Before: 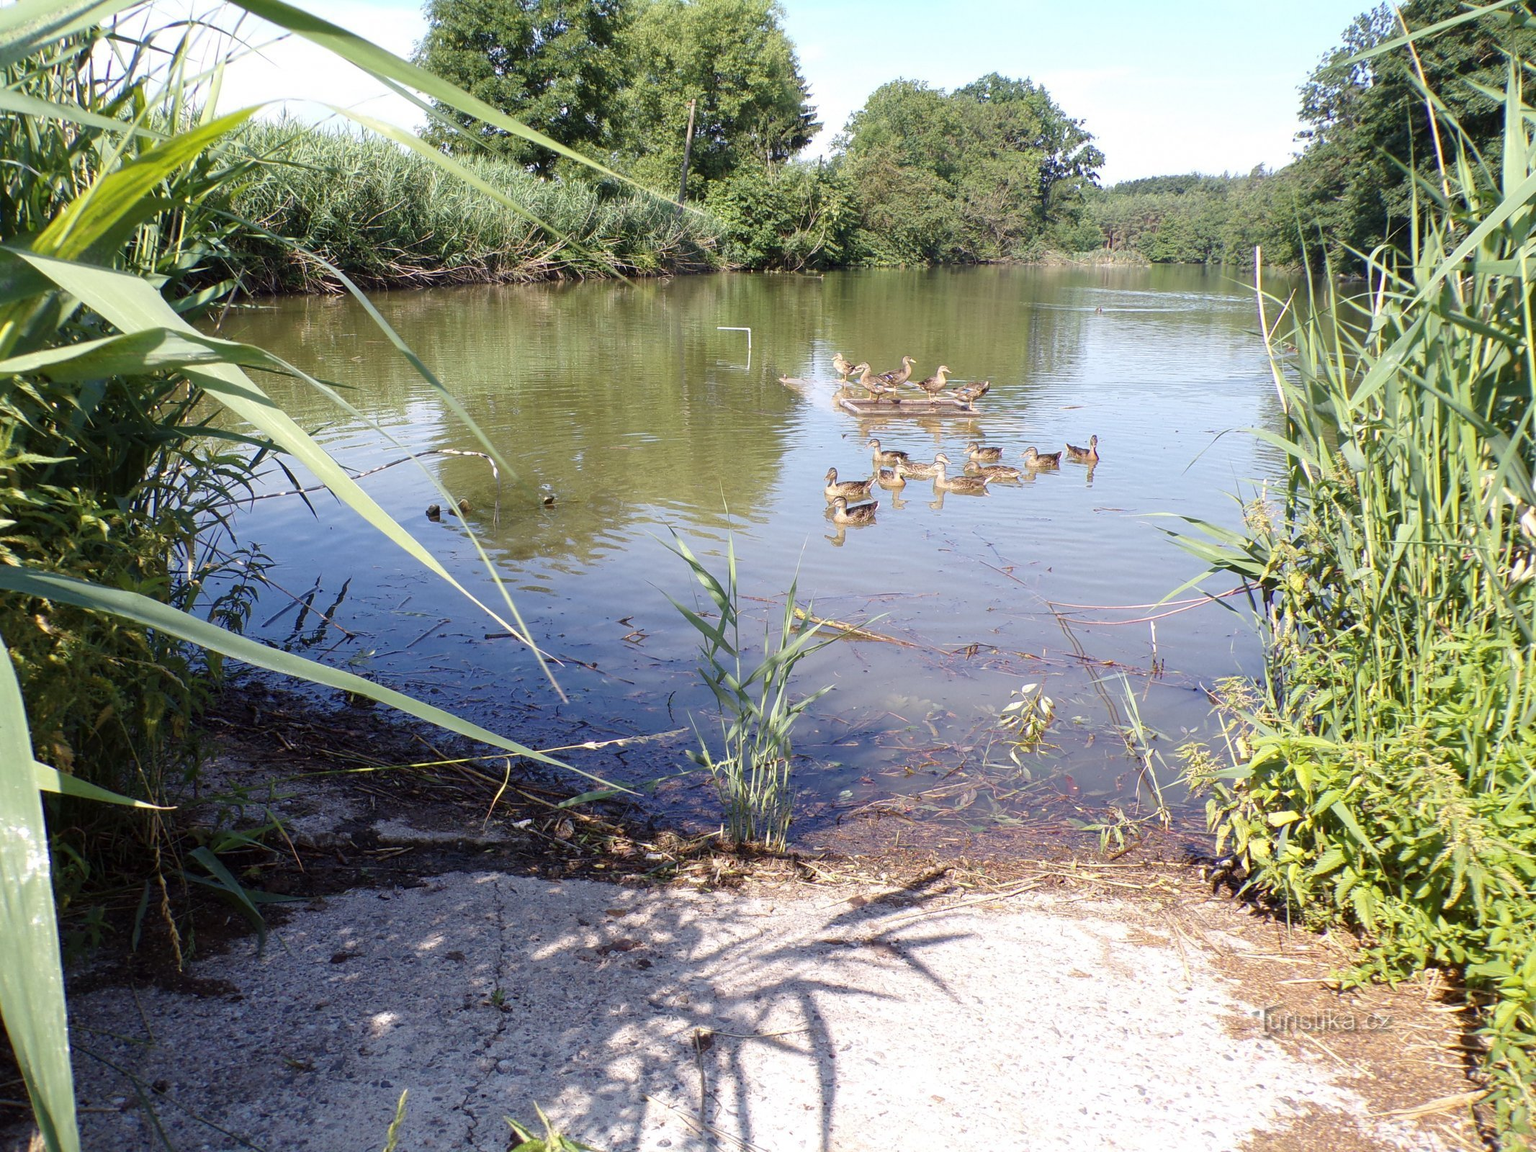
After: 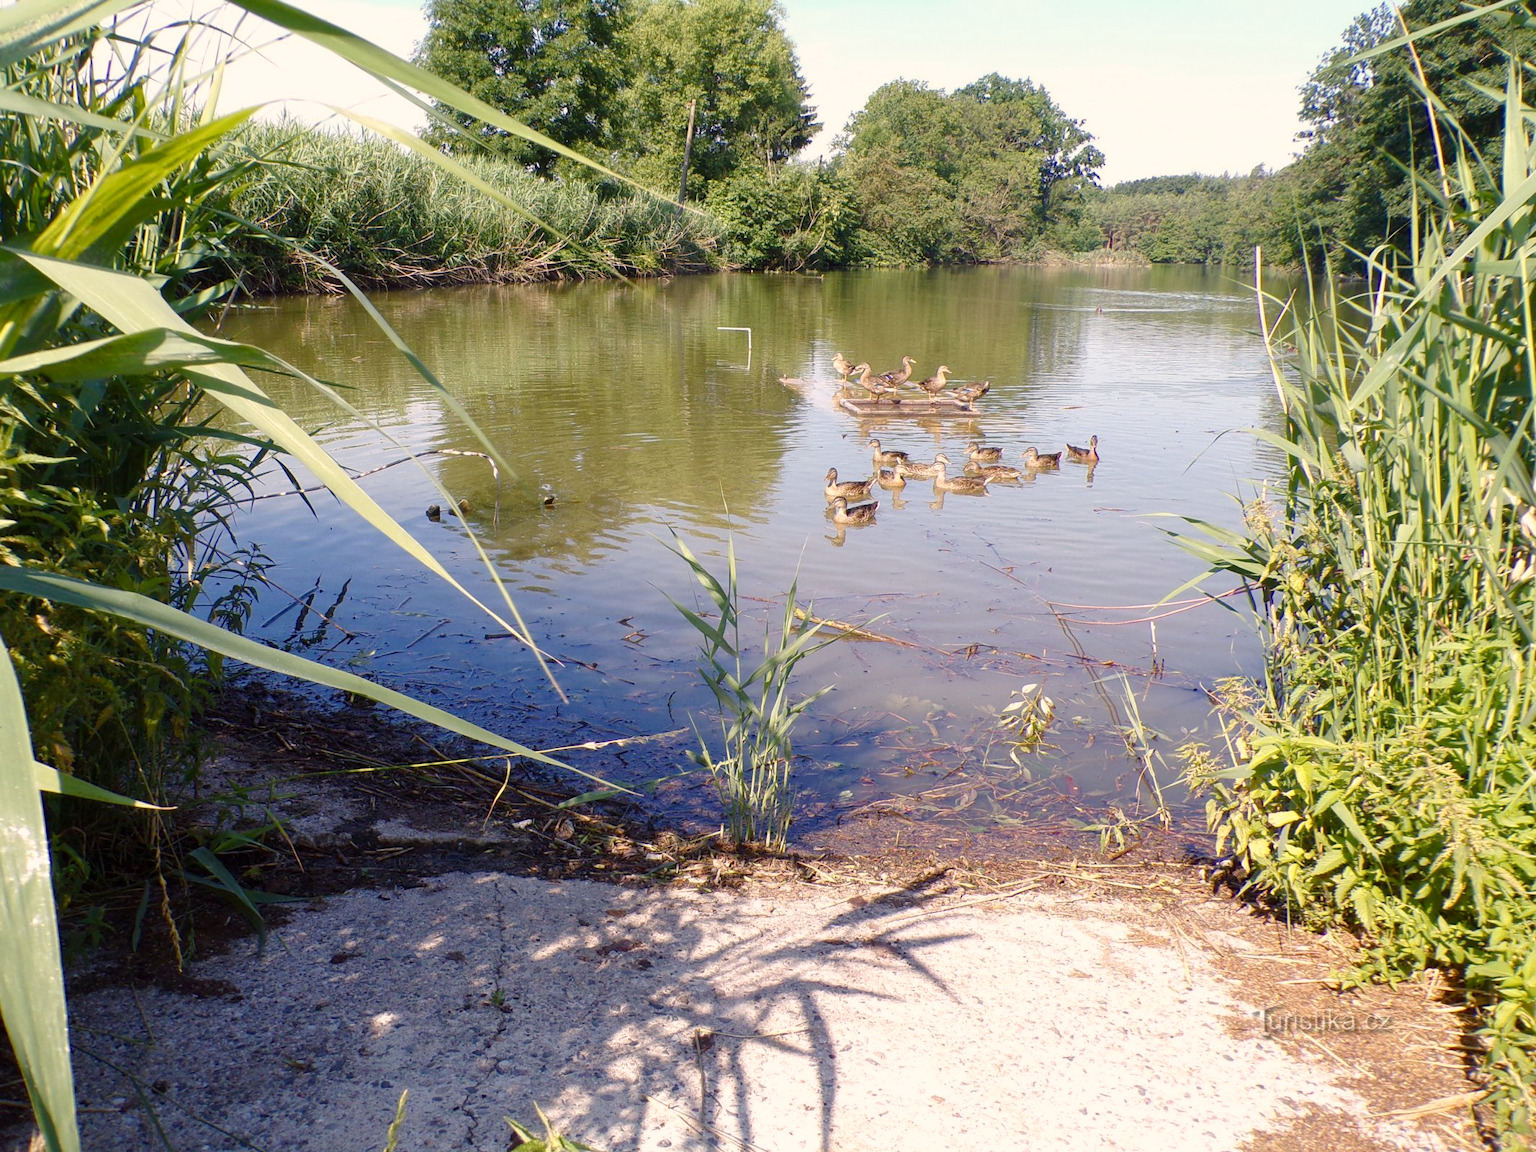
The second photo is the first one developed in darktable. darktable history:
color balance rgb: highlights gain › chroma 3.08%, highlights gain › hue 60.21°, perceptual saturation grading › global saturation 20%, perceptual saturation grading › highlights -25.555%, perceptual saturation grading › shadows 23.929%
